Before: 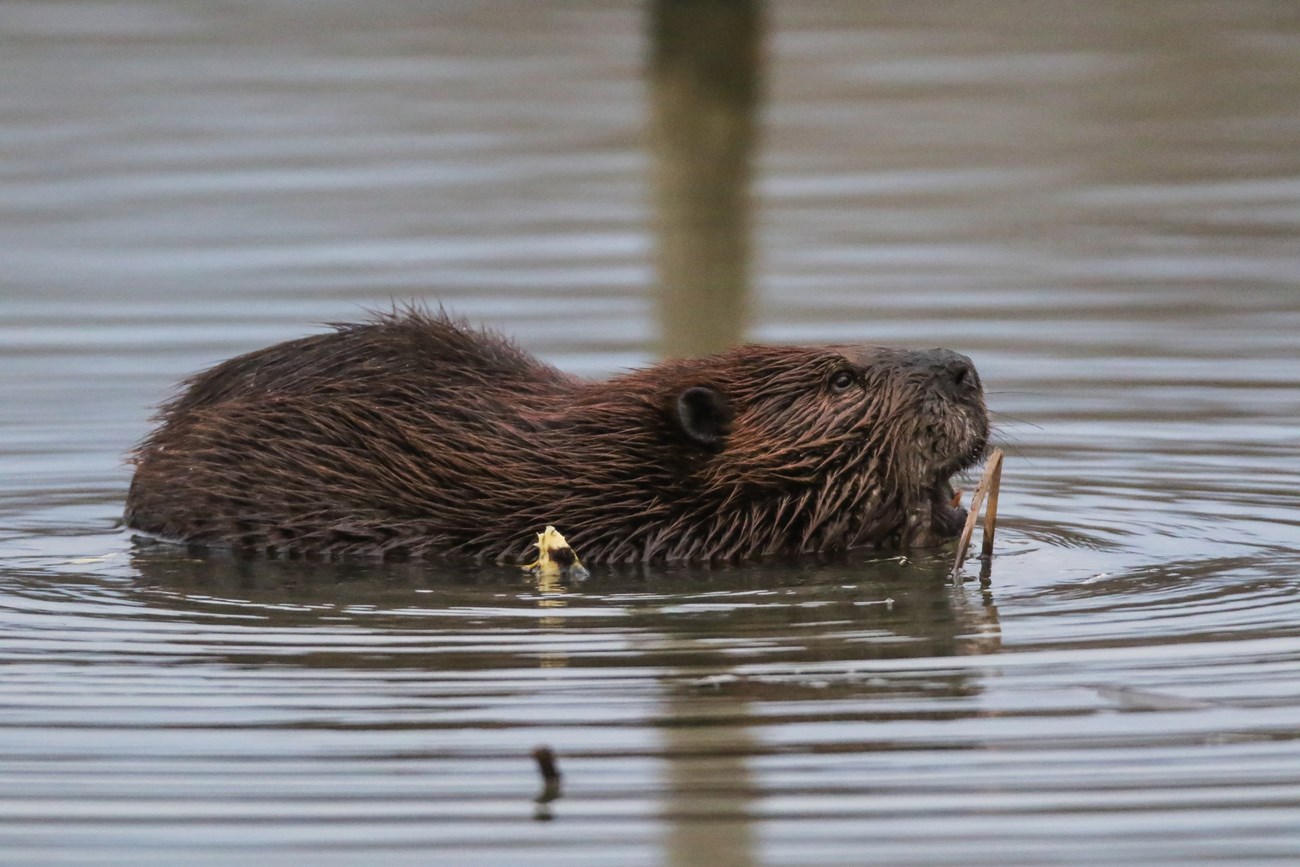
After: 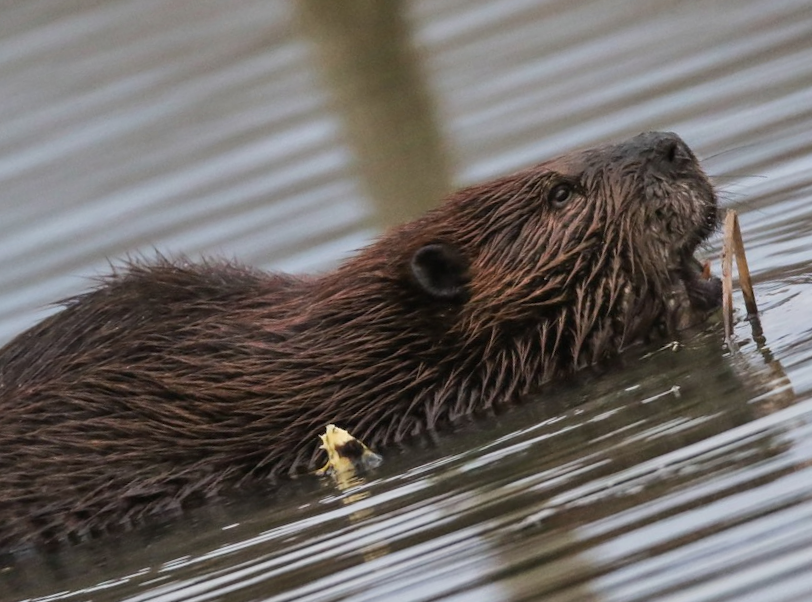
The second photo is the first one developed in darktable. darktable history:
crop and rotate: angle 18.44°, left 6.766%, right 4.333%, bottom 1.071%
contrast brightness saturation: saturation -0.06
